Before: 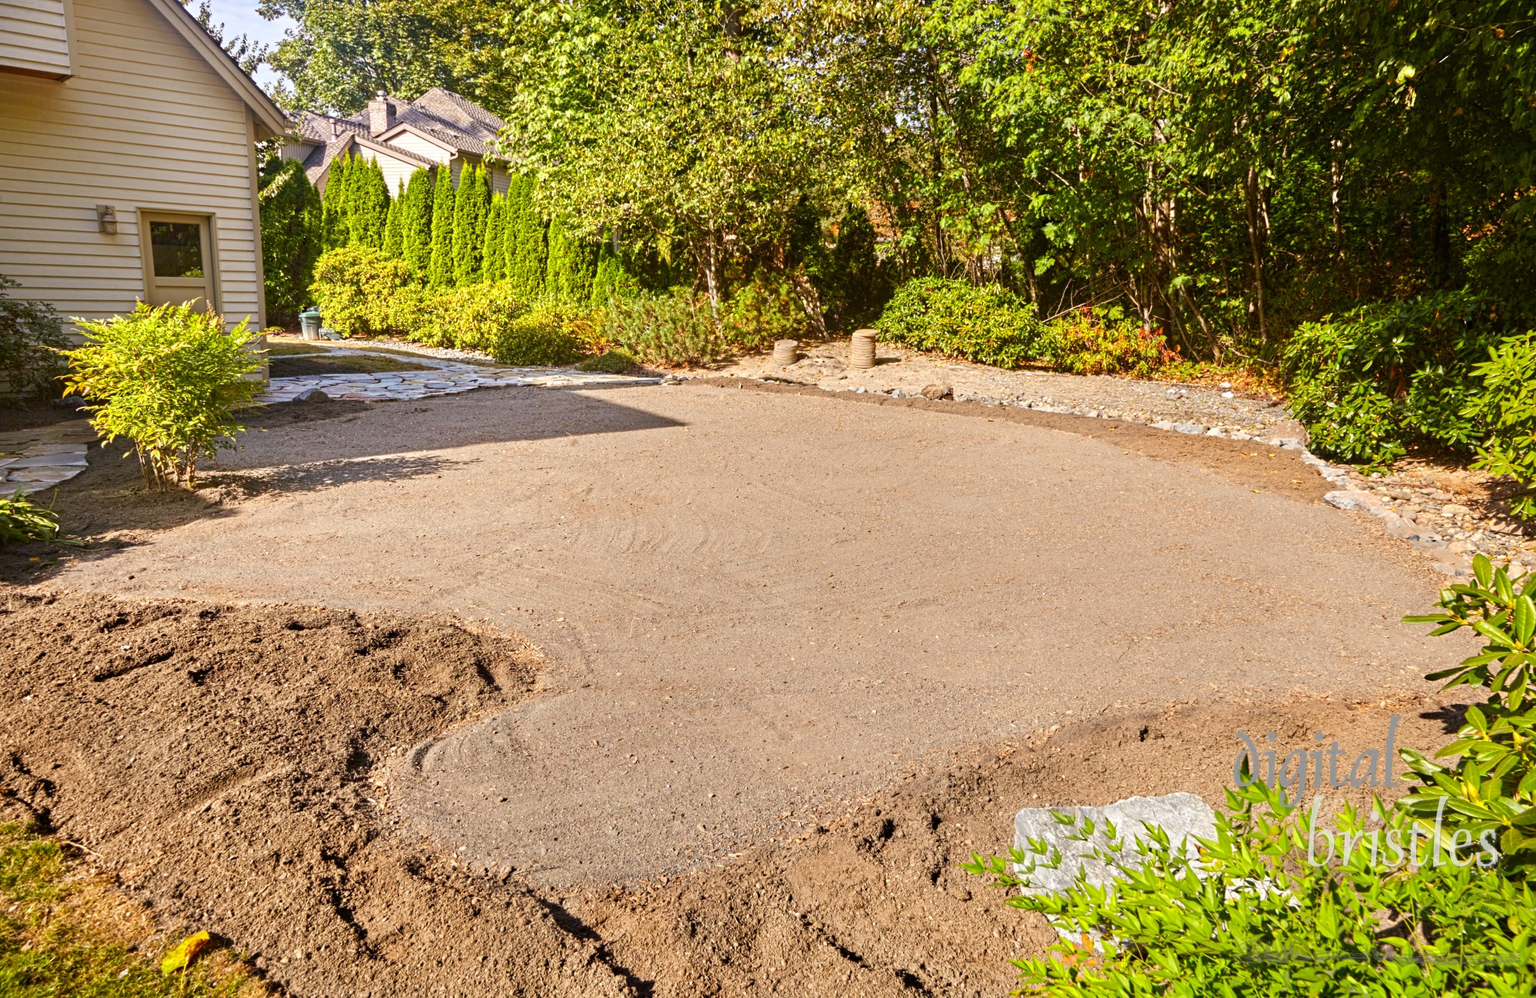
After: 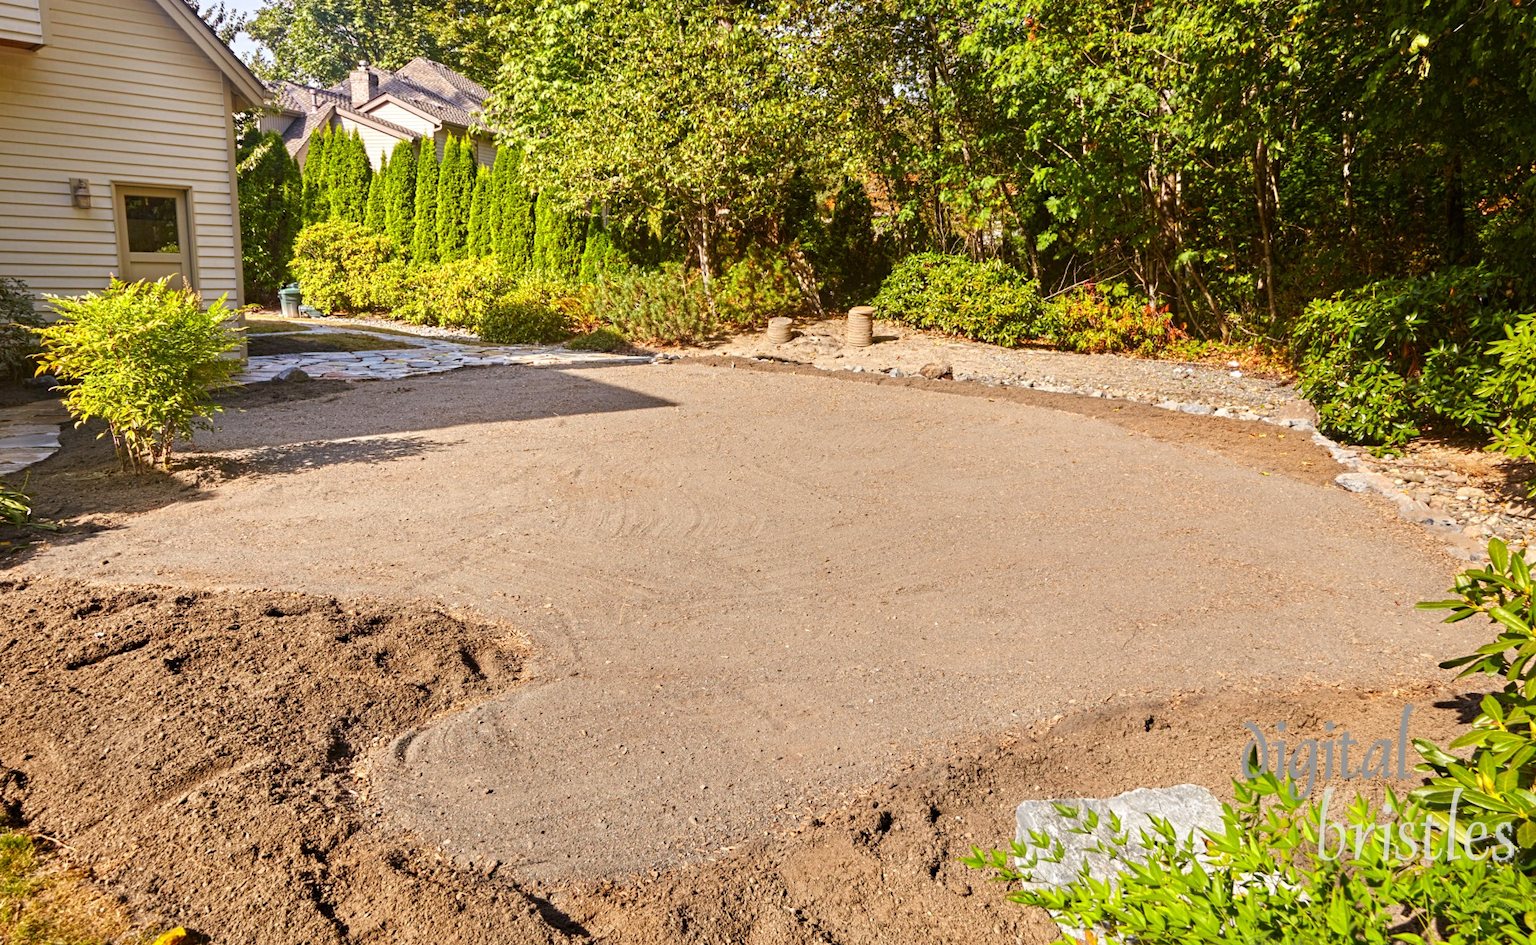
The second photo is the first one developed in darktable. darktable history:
crop: left 1.929%, top 3.243%, right 1.066%, bottom 4.886%
